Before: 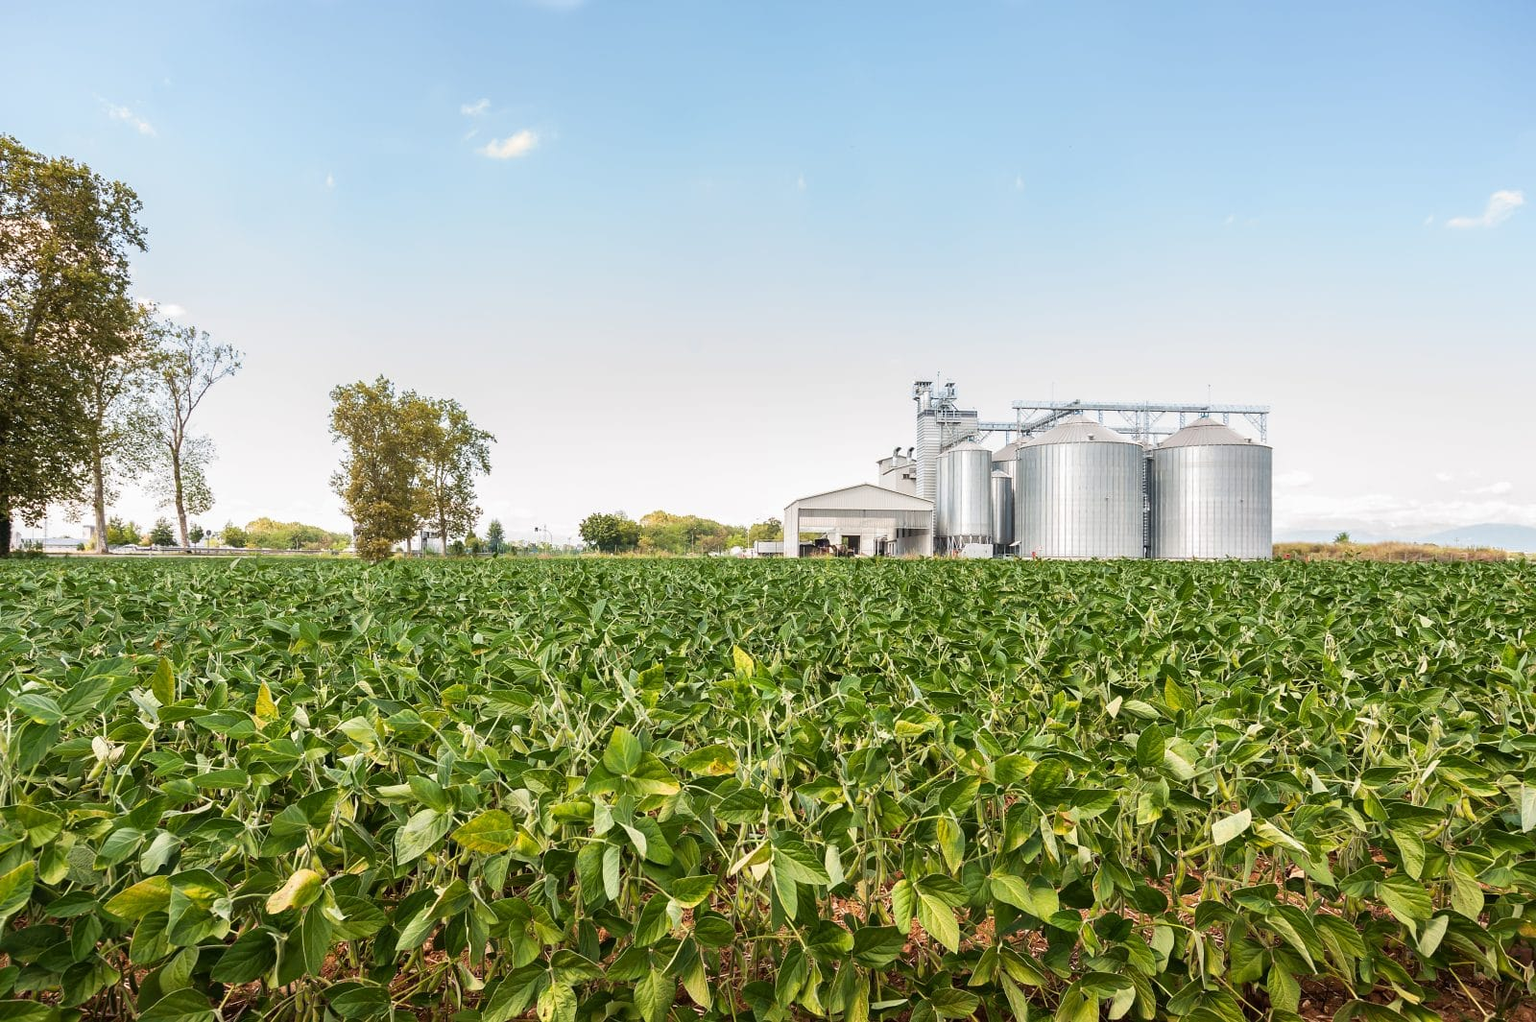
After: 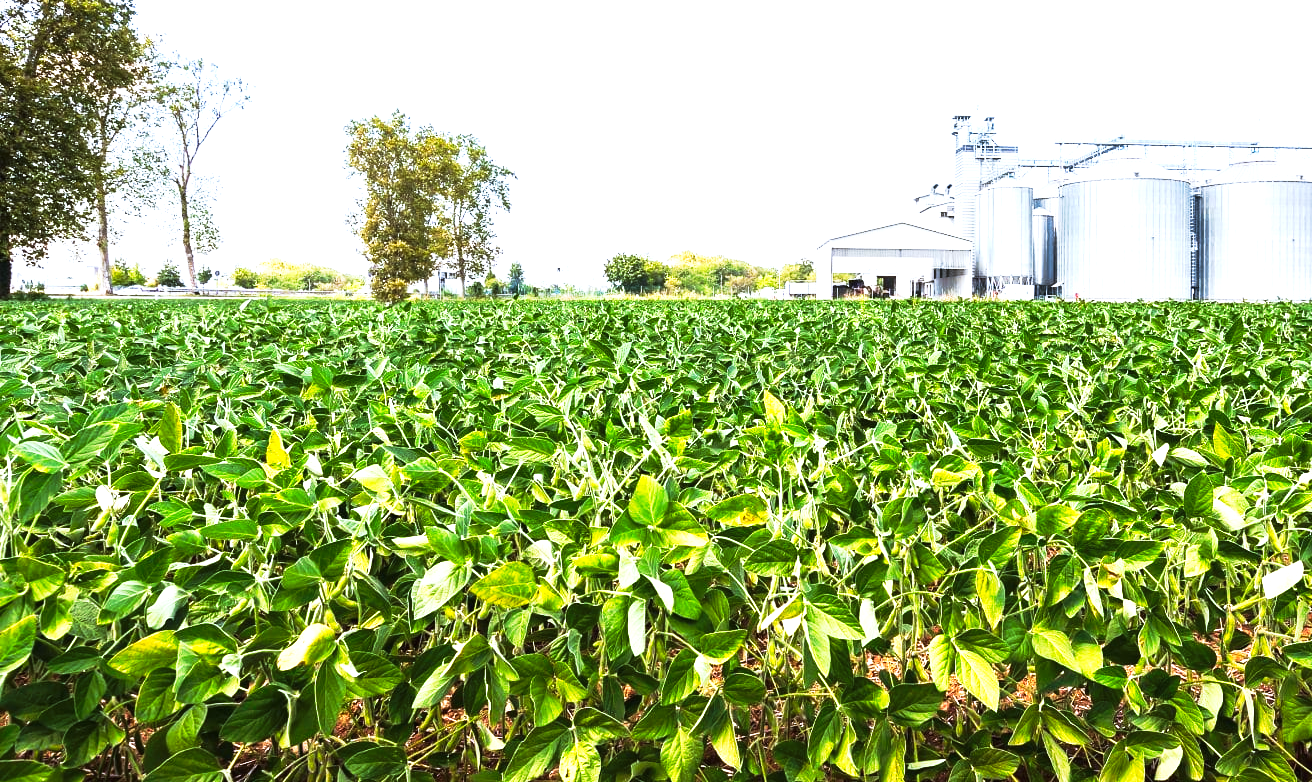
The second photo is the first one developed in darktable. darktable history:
rotate and perspective: crop left 0, crop top 0
white balance: red 0.926, green 1.003, blue 1.133
crop: top 26.531%, right 17.959%
tone curve: curves: ch0 [(0, 0) (0.003, 0.007) (0.011, 0.01) (0.025, 0.016) (0.044, 0.025) (0.069, 0.036) (0.1, 0.052) (0.136, 0.073) (0.177, 0.103) (0.224, 0.135) (0.277, 0.177) (0.335, 0.233) (0.399, 0.303) (0.468, 0.376) (0.543, 0.469) (0.623, 0.581) (0.709, 0.723) (0.801, 0.863) (0.898, 0.938) (1, 1)], preserve colors none
exposure: black level correction 0, exposure 1 EV, compensate exposure bias true, compensate highlight preservation false
